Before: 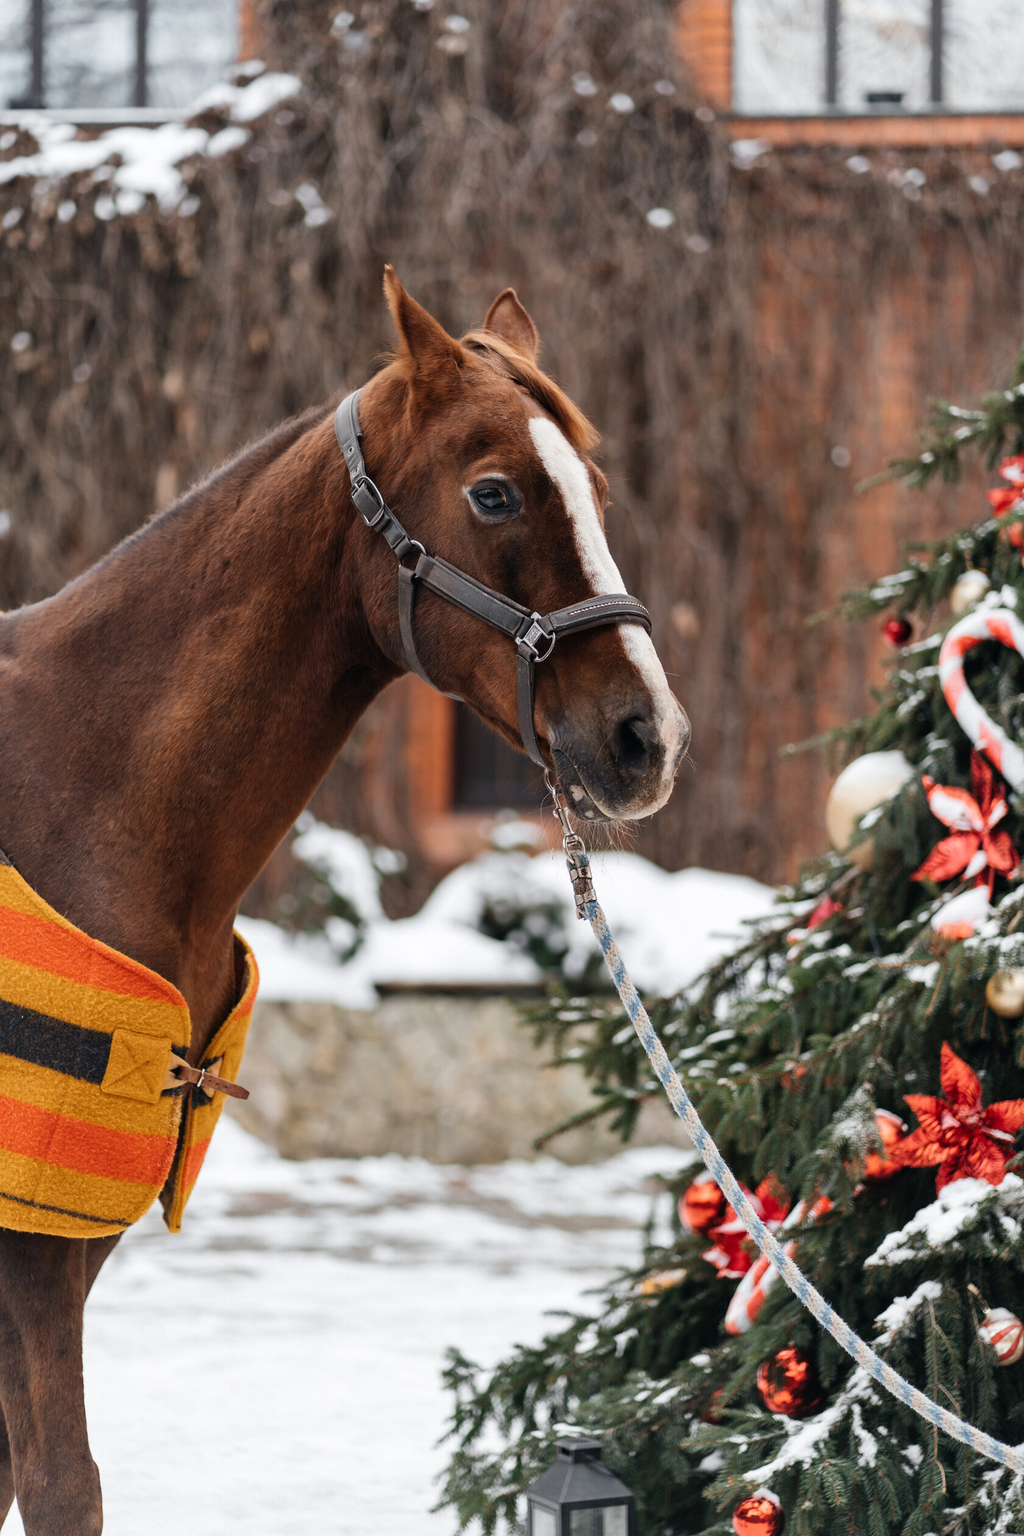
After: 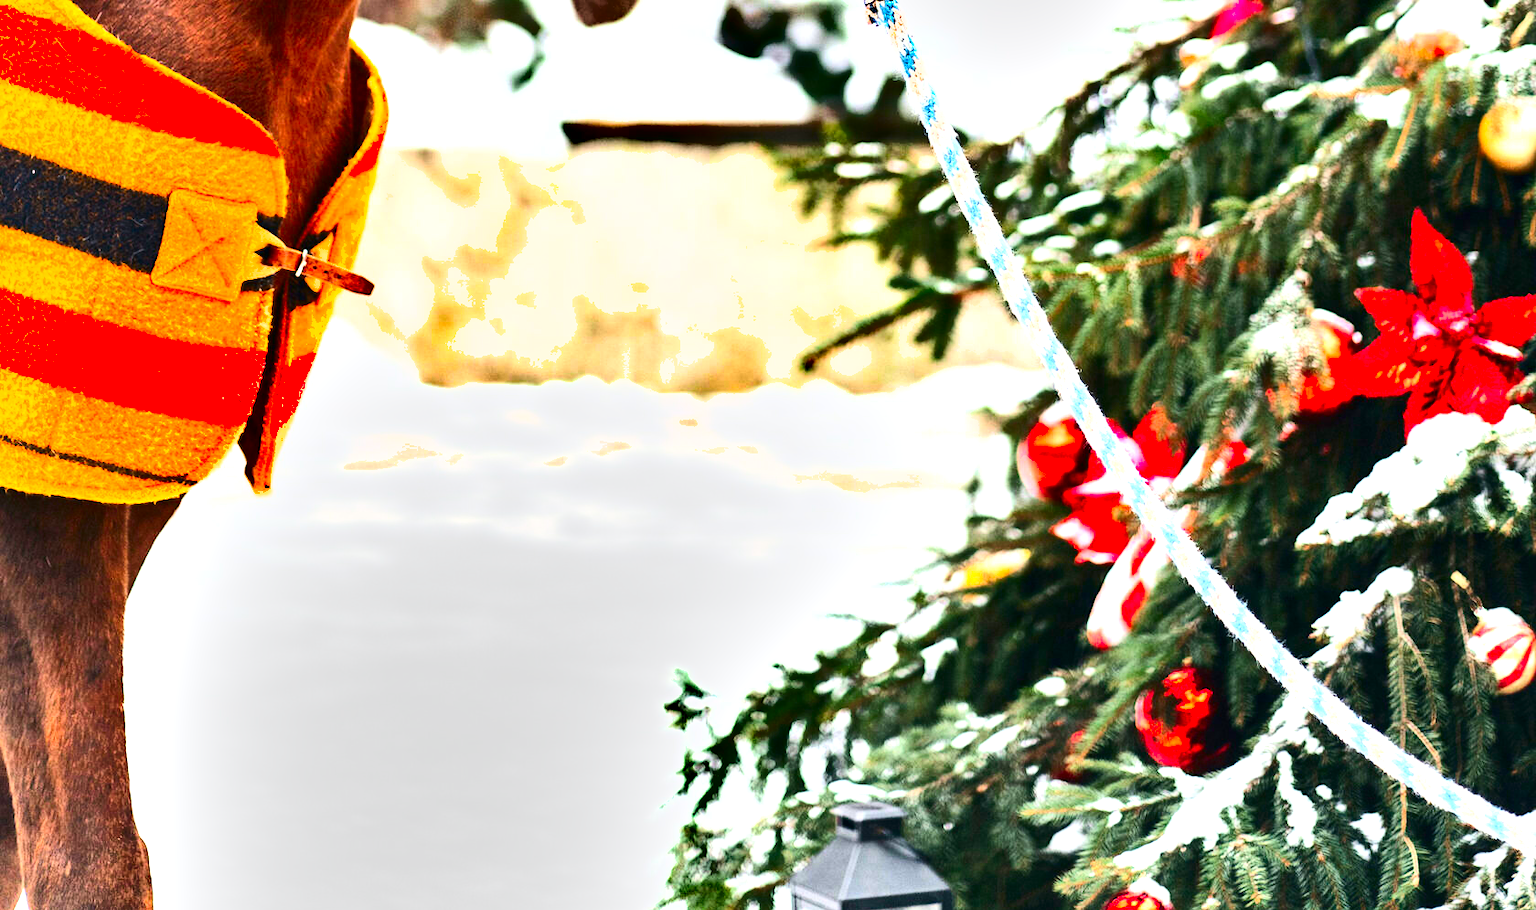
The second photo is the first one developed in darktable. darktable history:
shadows and highlights: soften with gaussian
exposure: black level correction 0, exposure 1.281 EV, compensate exposure bias true, compensate highlight preservation false
contrast brightness saturation: contrast 0.267, brightness 0.019, saturation 0.875
tone equalizer: -8 EV -0.403 EV, -7 EV -0.414 EV, -6 EV -0.332 EV, -5 EV -0.198 EV, -3 EV 0.188 EV, -2 EV 0.317 EV, -1 EV 0.391 EV, +0 EV 0.391 EV, edges refinement/feathering 500, mask exposure compensation -1.57 EV, preserve details no
crop and rotate: top 58.772%, bottom 1.664%
